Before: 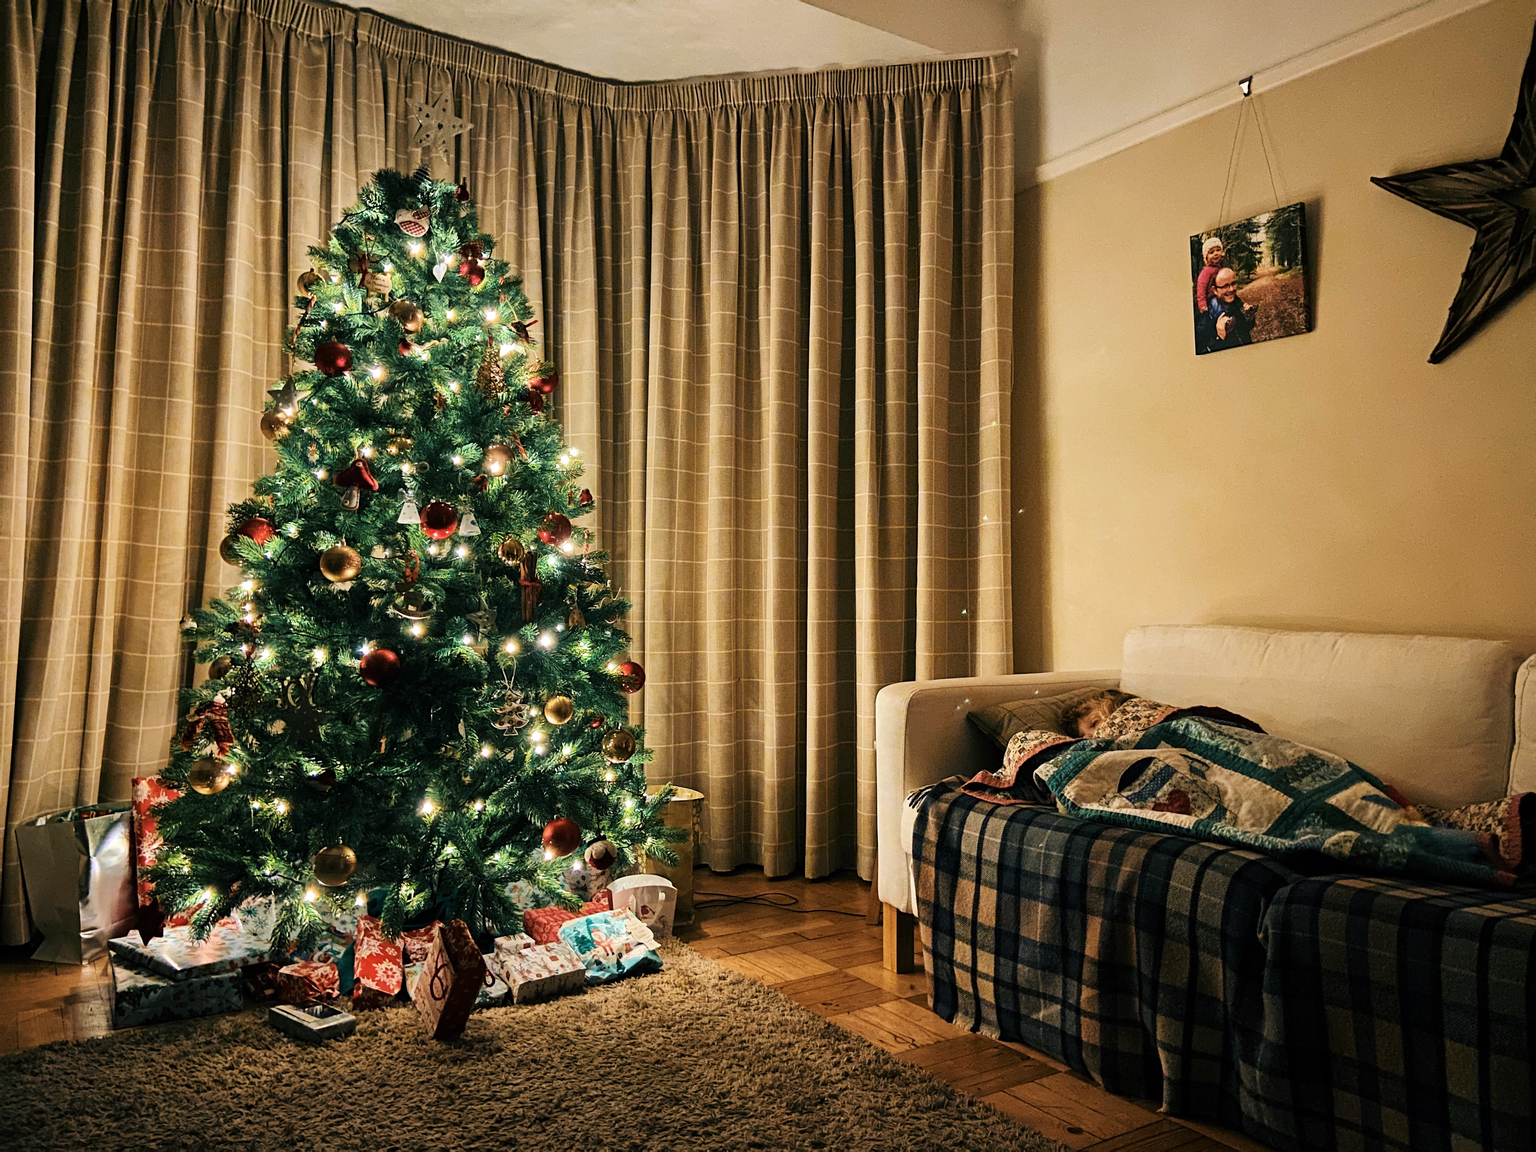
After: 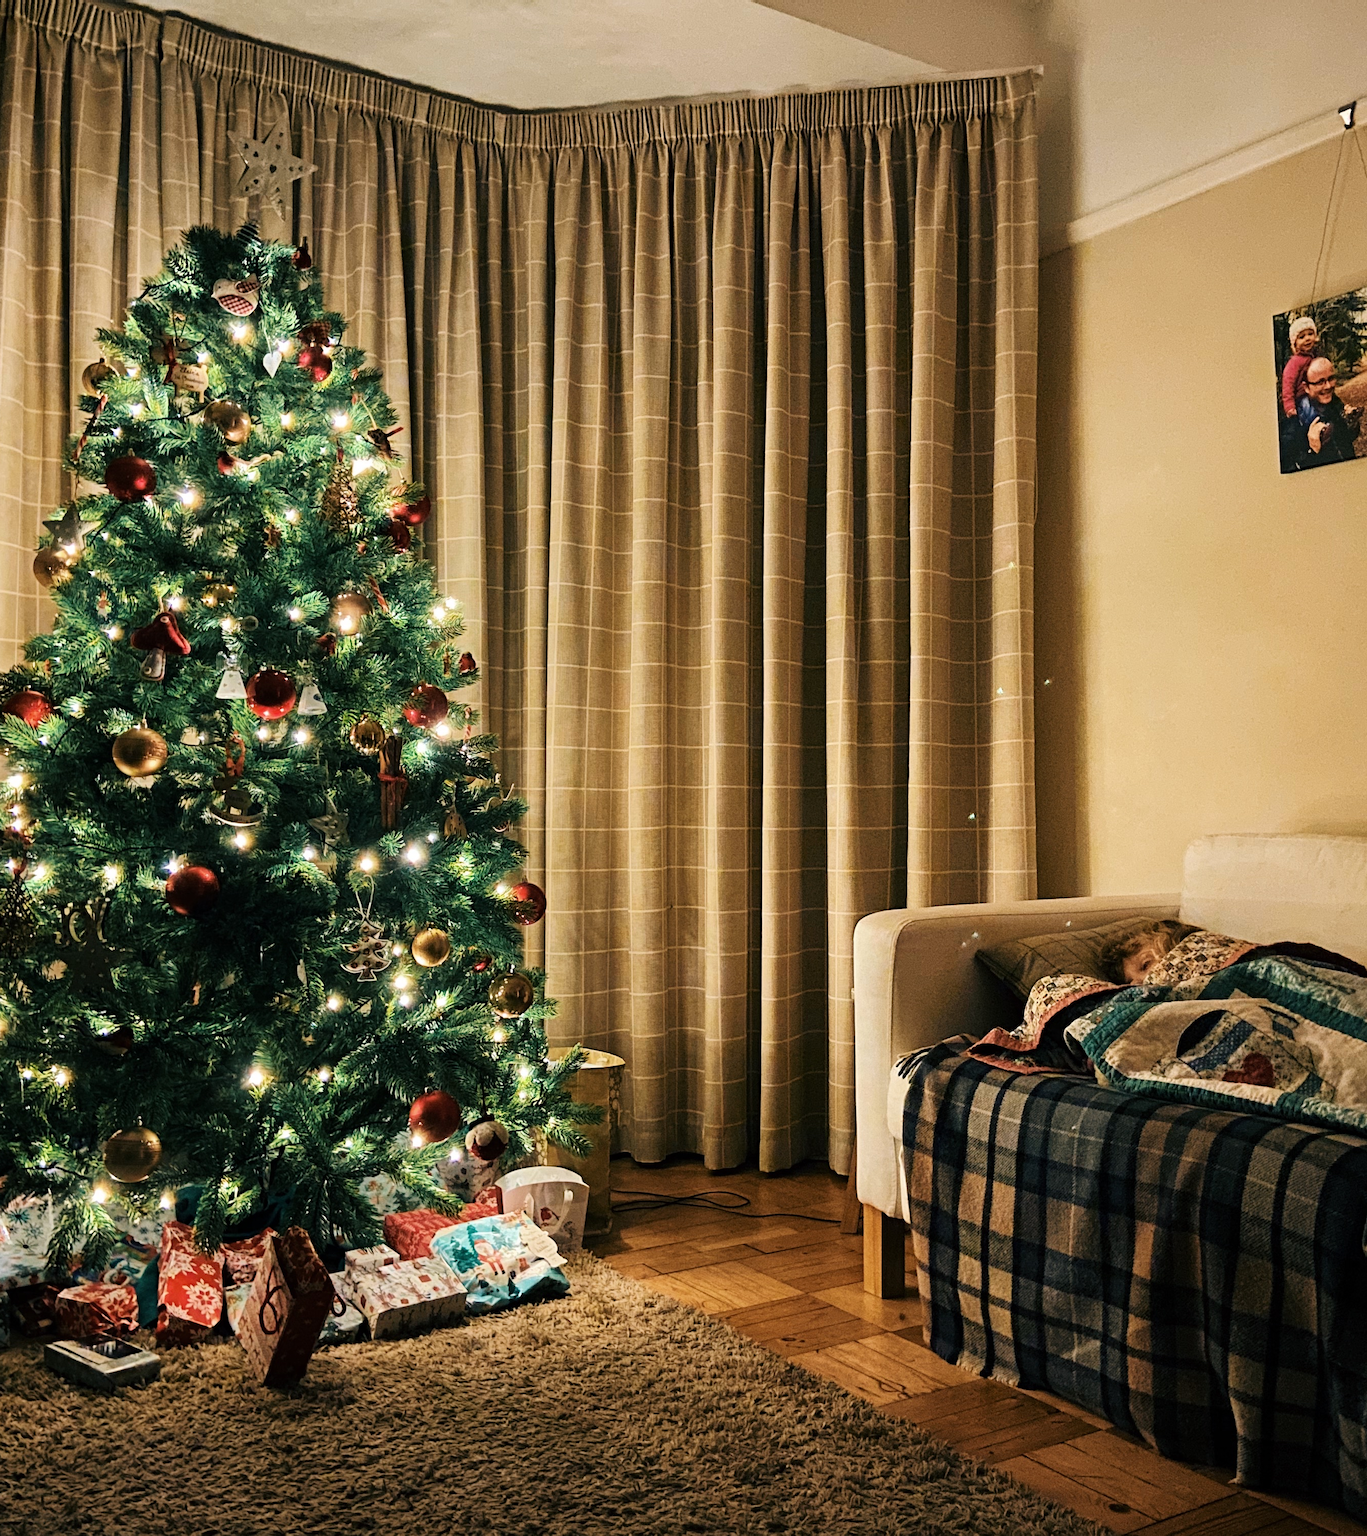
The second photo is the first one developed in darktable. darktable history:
crop and rotate: left 15.362%, right 17.856%
